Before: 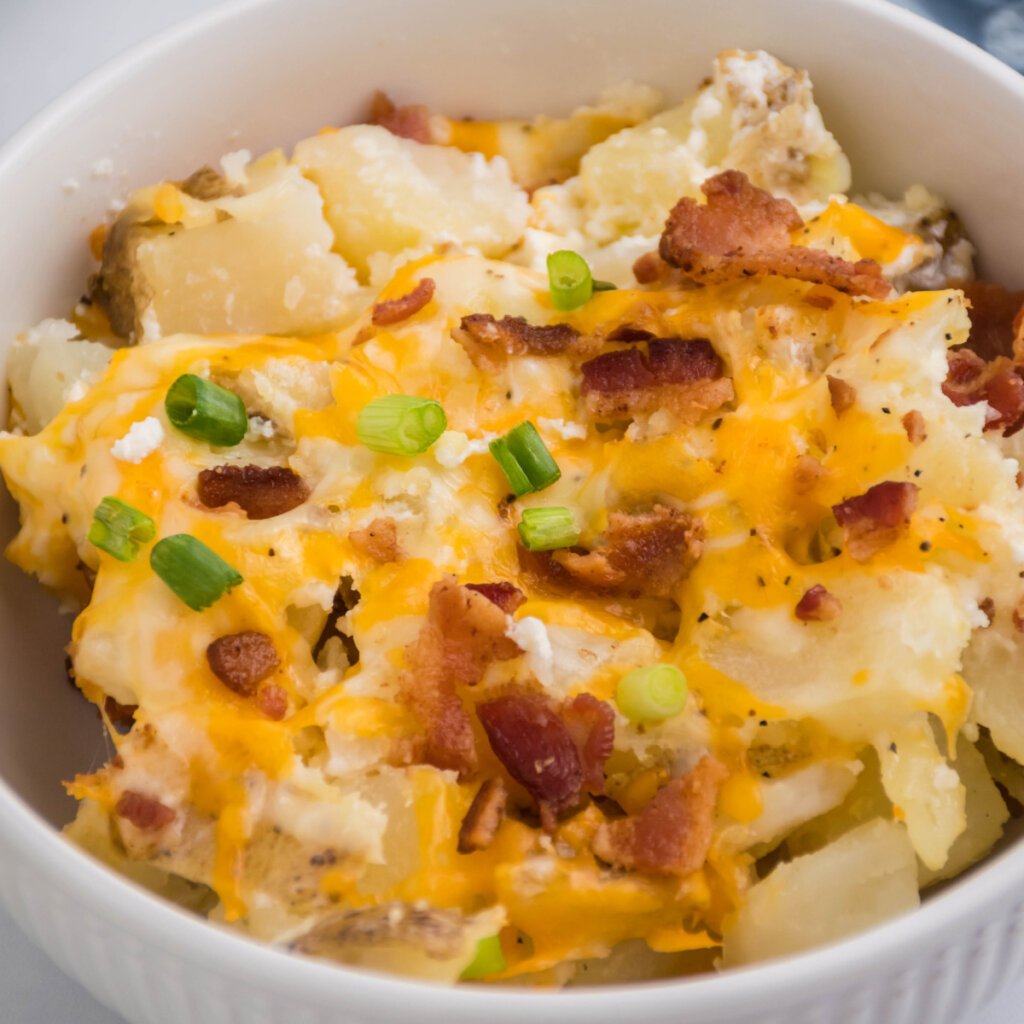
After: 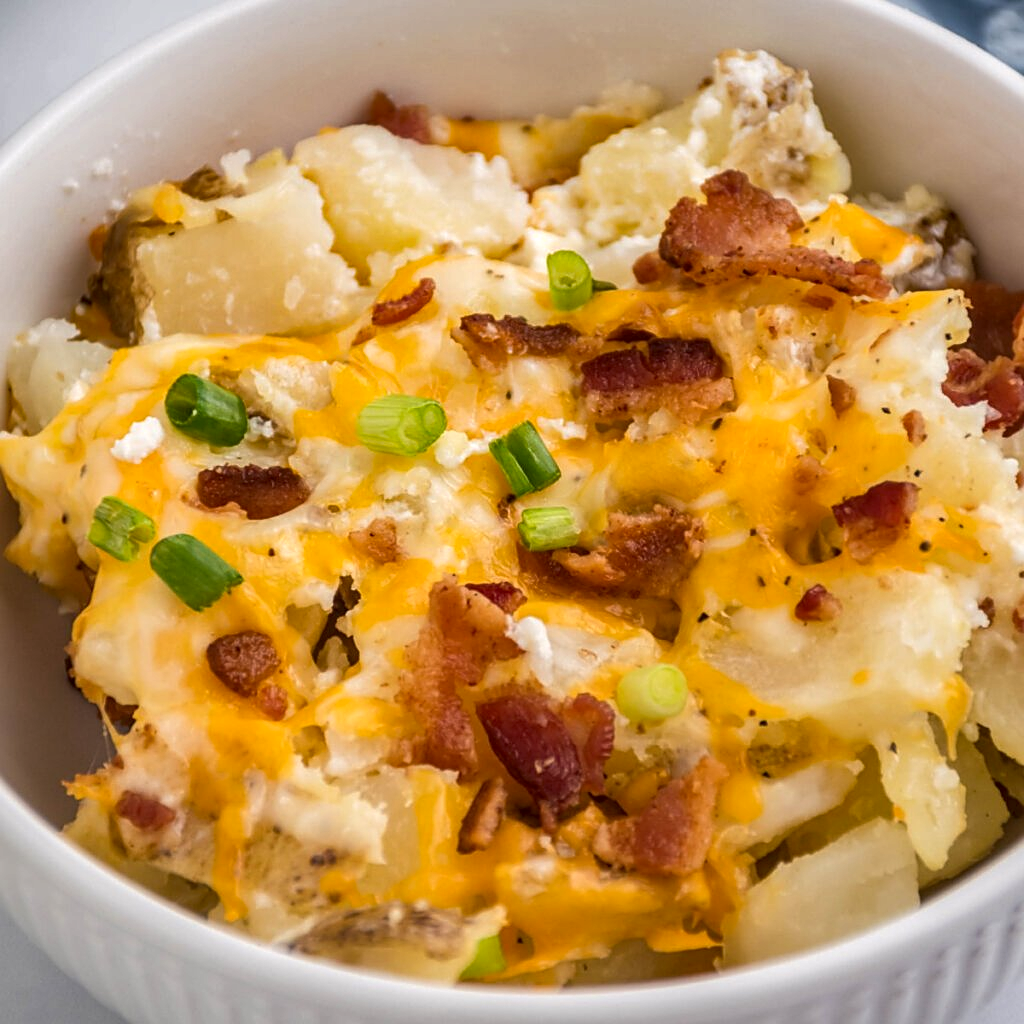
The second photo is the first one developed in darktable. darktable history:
exposure: exposure 0.128 EV, compensate highlight preservation false
local contrast: on, module defaults
sharpen: on, module defaults
shadows and highlights: soften with gaussian
